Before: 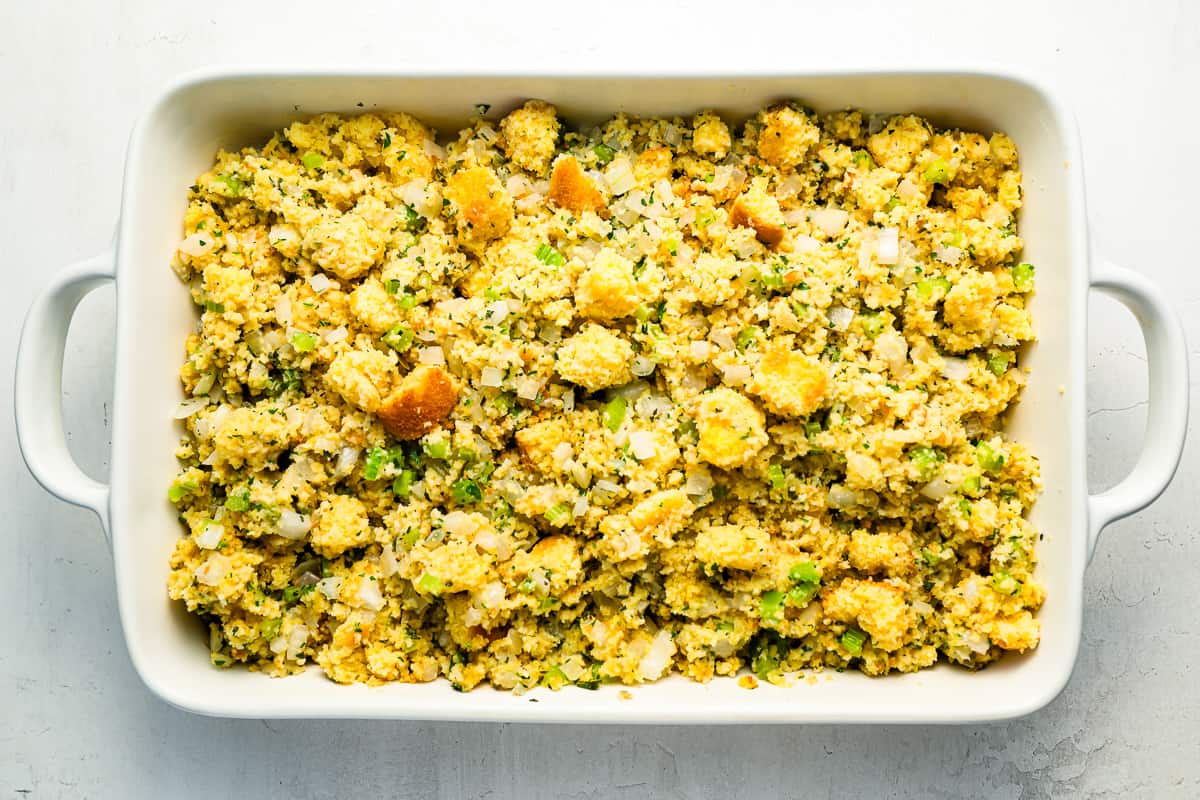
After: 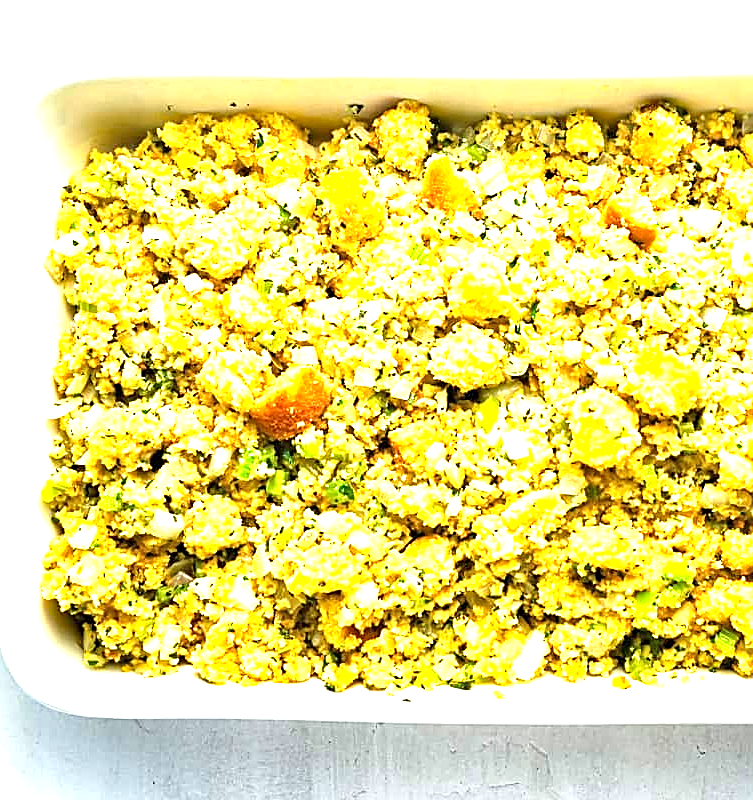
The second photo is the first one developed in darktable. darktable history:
exposure: black level correction 0, exposure 1.379 EV, compensate exposure bias true, compensate highlight preservation false
crop: left 10.644%, right 26.528%
haze removal: compatibility mode true, adaptive false
sharpen: amount 0.6
